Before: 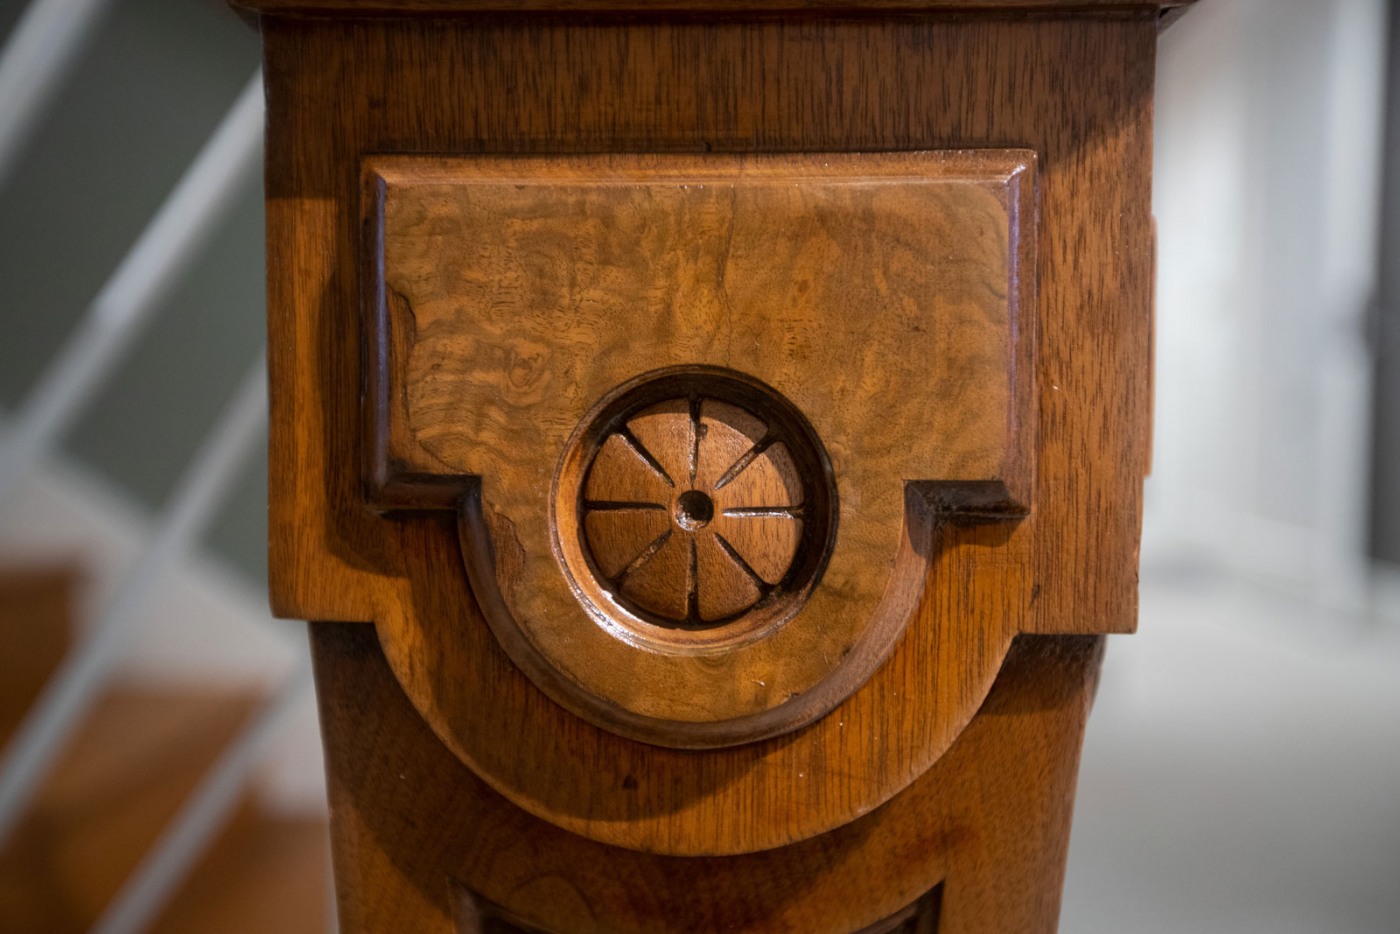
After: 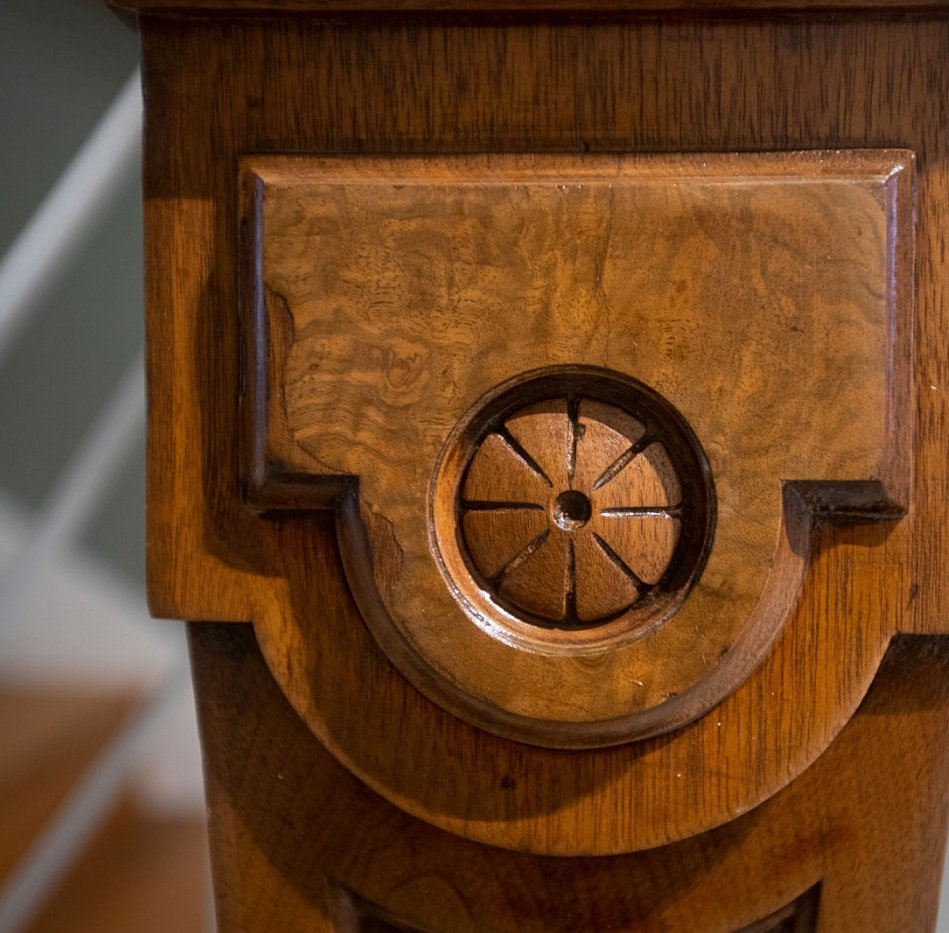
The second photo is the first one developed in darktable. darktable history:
crop and rotate: left 8.765%, right 23.384%
tone equalizer: -8 EV -0.552 EV, smoothing diameter 24.98%, edges refinement/feathering 7.69, preserve details guided filter
sharpen: amount 0.213
